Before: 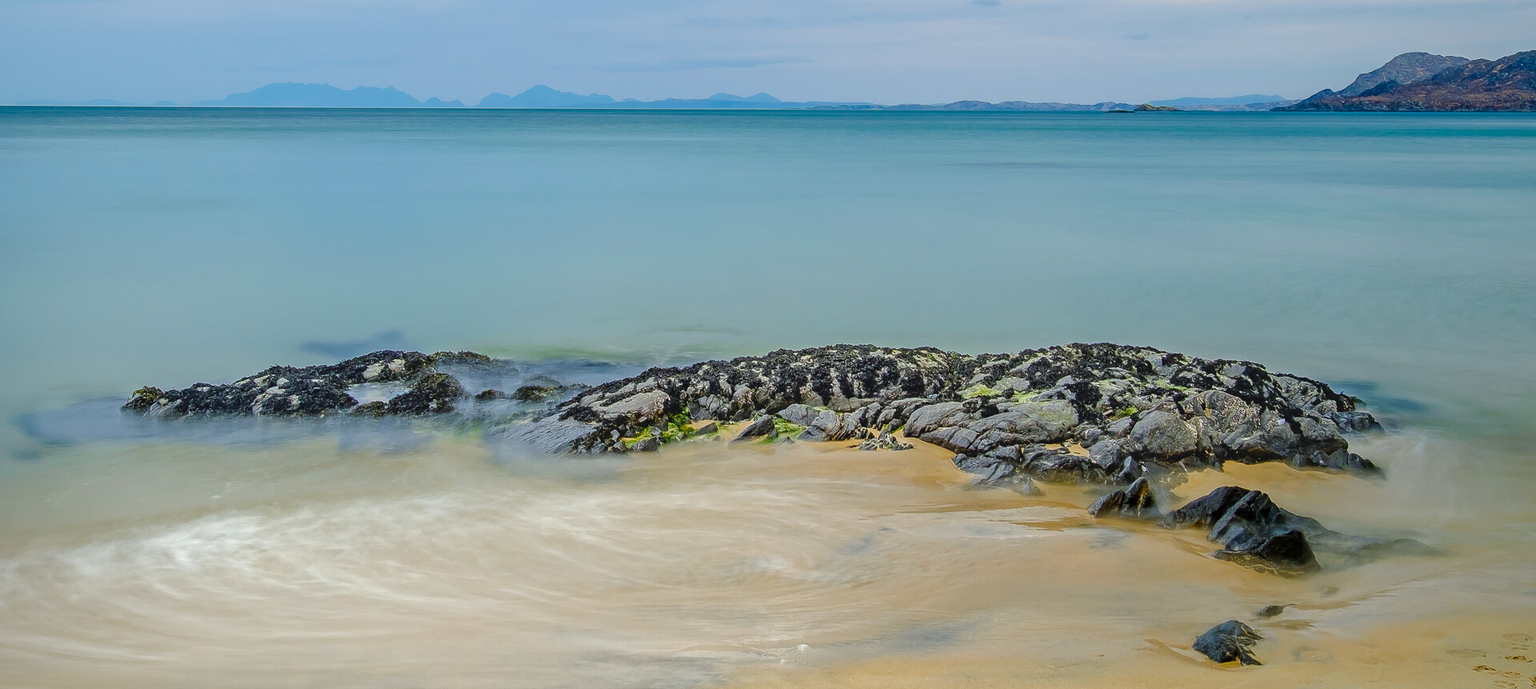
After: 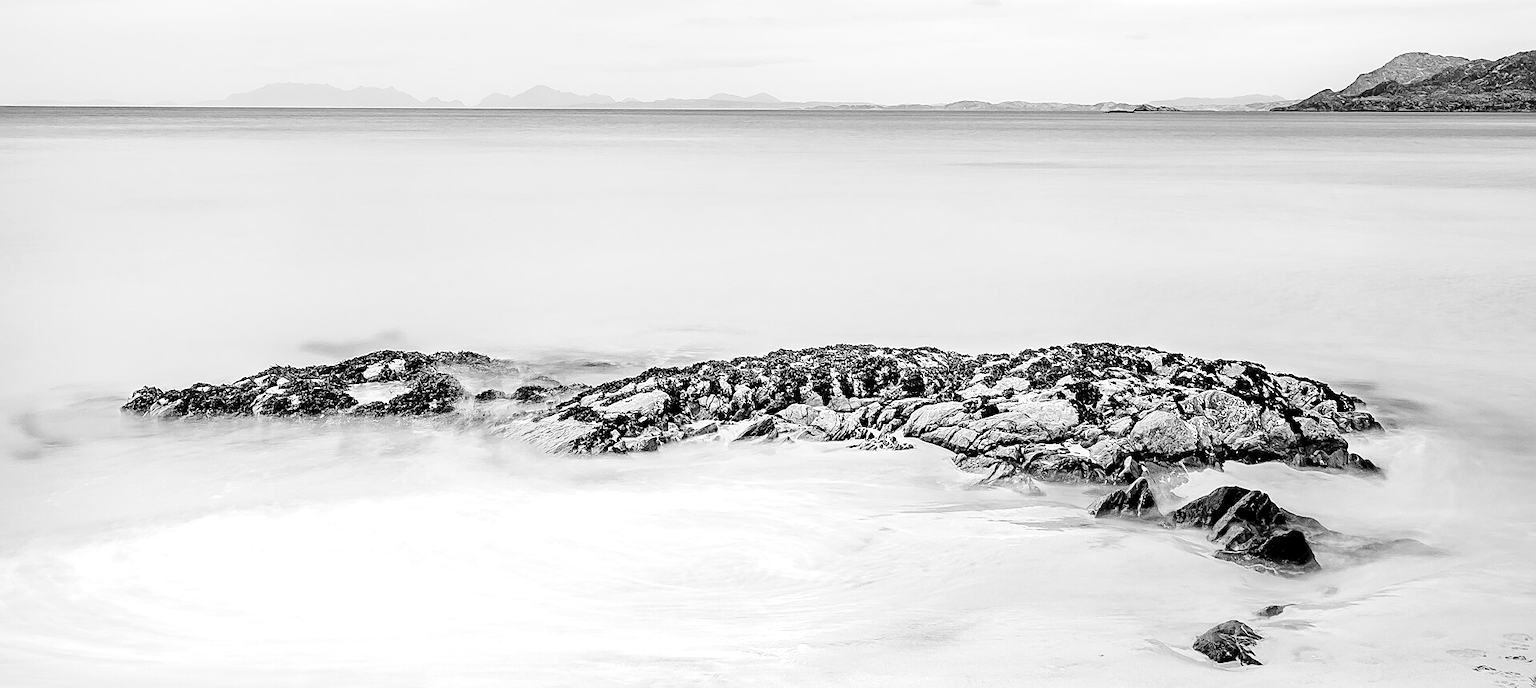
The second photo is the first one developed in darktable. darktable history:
base curve: curves: ch0 [(0, 0) (0.036, 0.025) (0.121, 0.166) (0.206, 0.329) (0.605, 0.79) (1, 1)], preserve colors none
sharpen: on, module defaults
exposure: black level correction 0.01, exposure 1 EV, compensate highlight preservation false
monochrome: a -4.13, b 5.16, size 1
